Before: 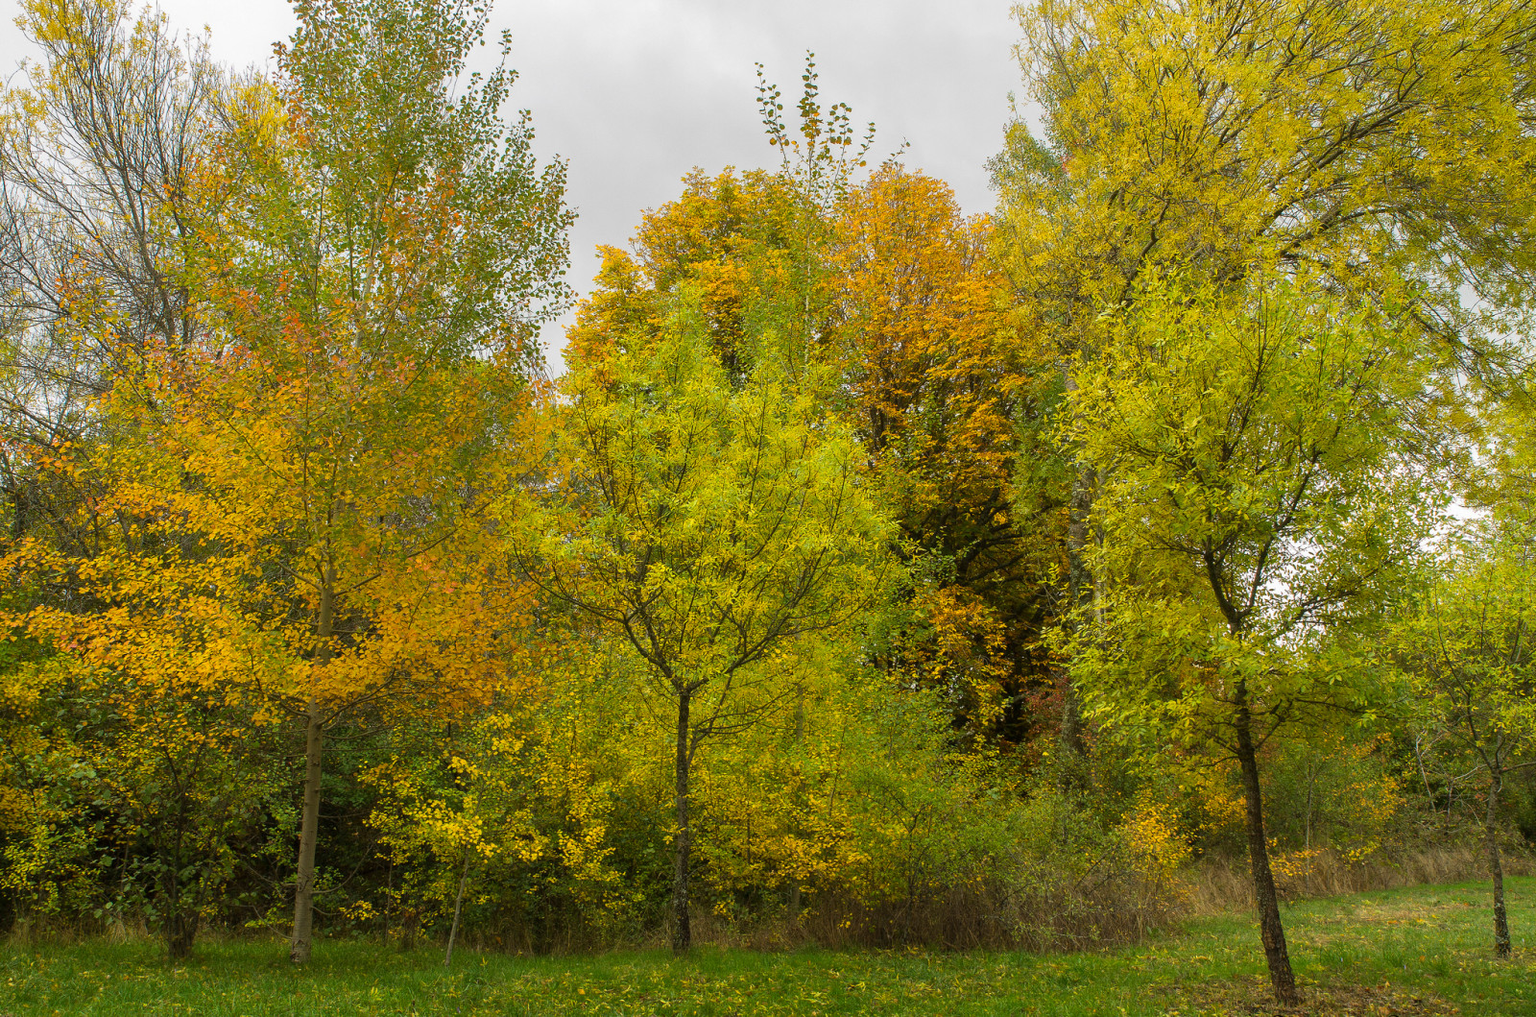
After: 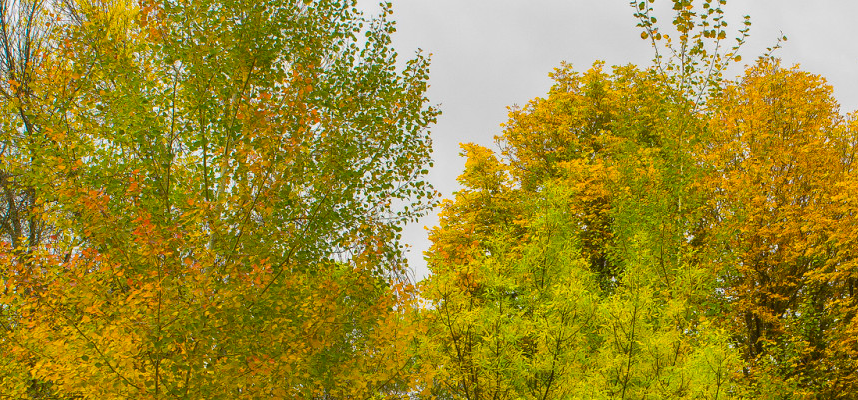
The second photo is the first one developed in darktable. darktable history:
crop: left 10.121%, top 10.631%, right 36.218%, bottom 51.526%
color balance rgb: linear chroma grading › global chroma 15%, perceptual saturation grading › global saturation 30%
